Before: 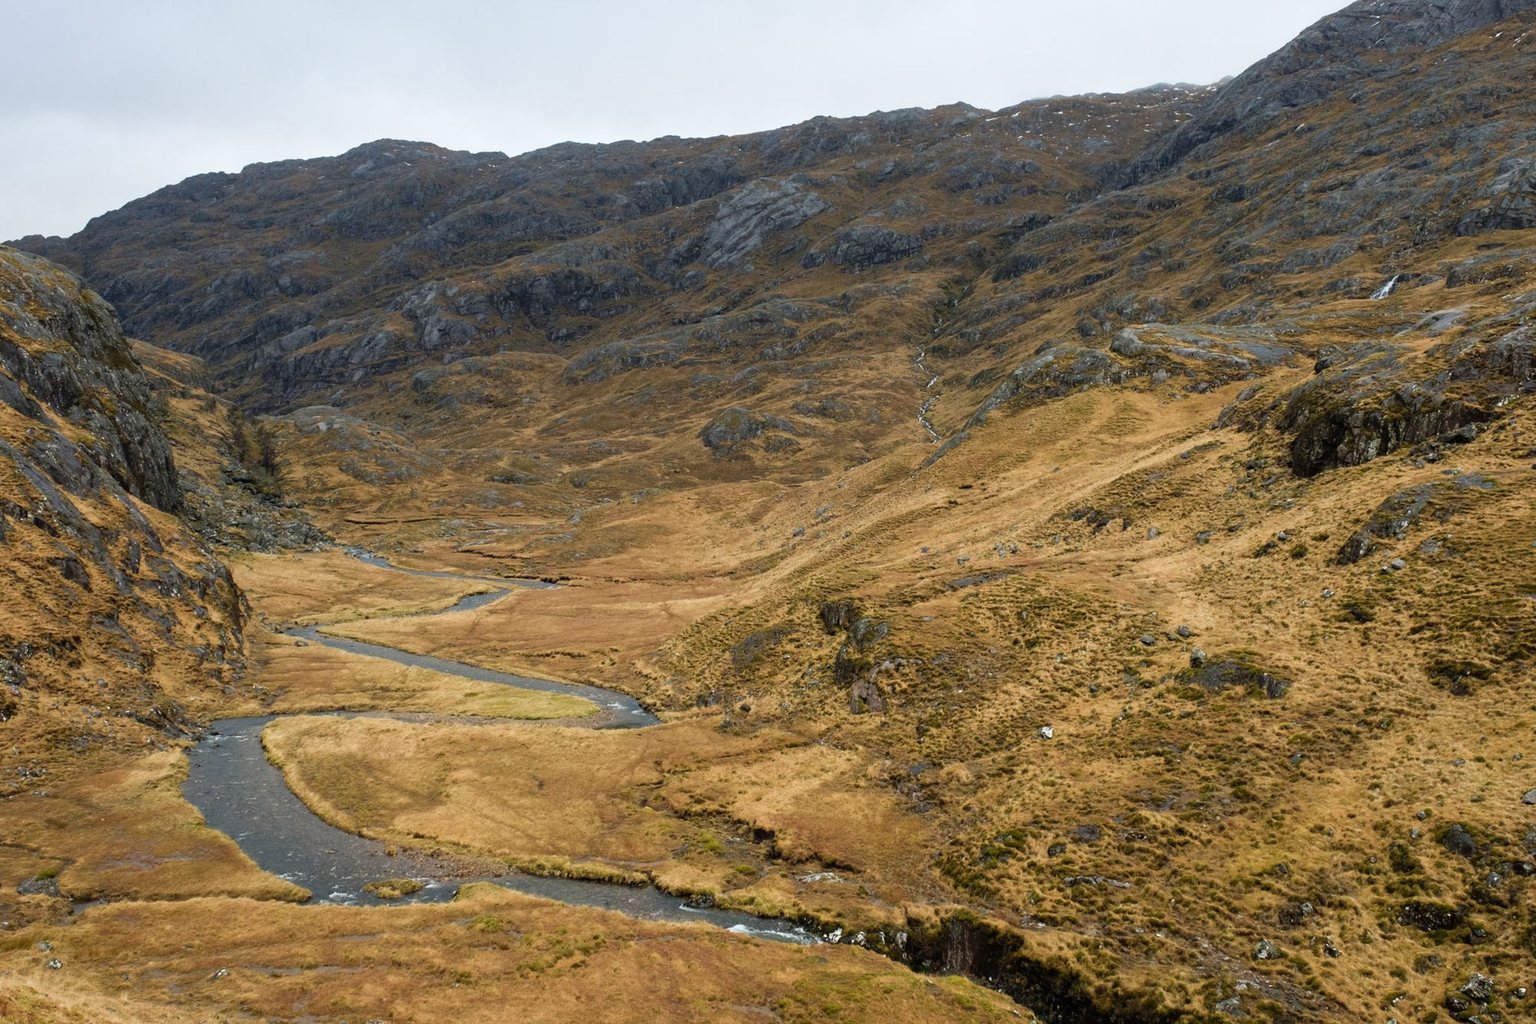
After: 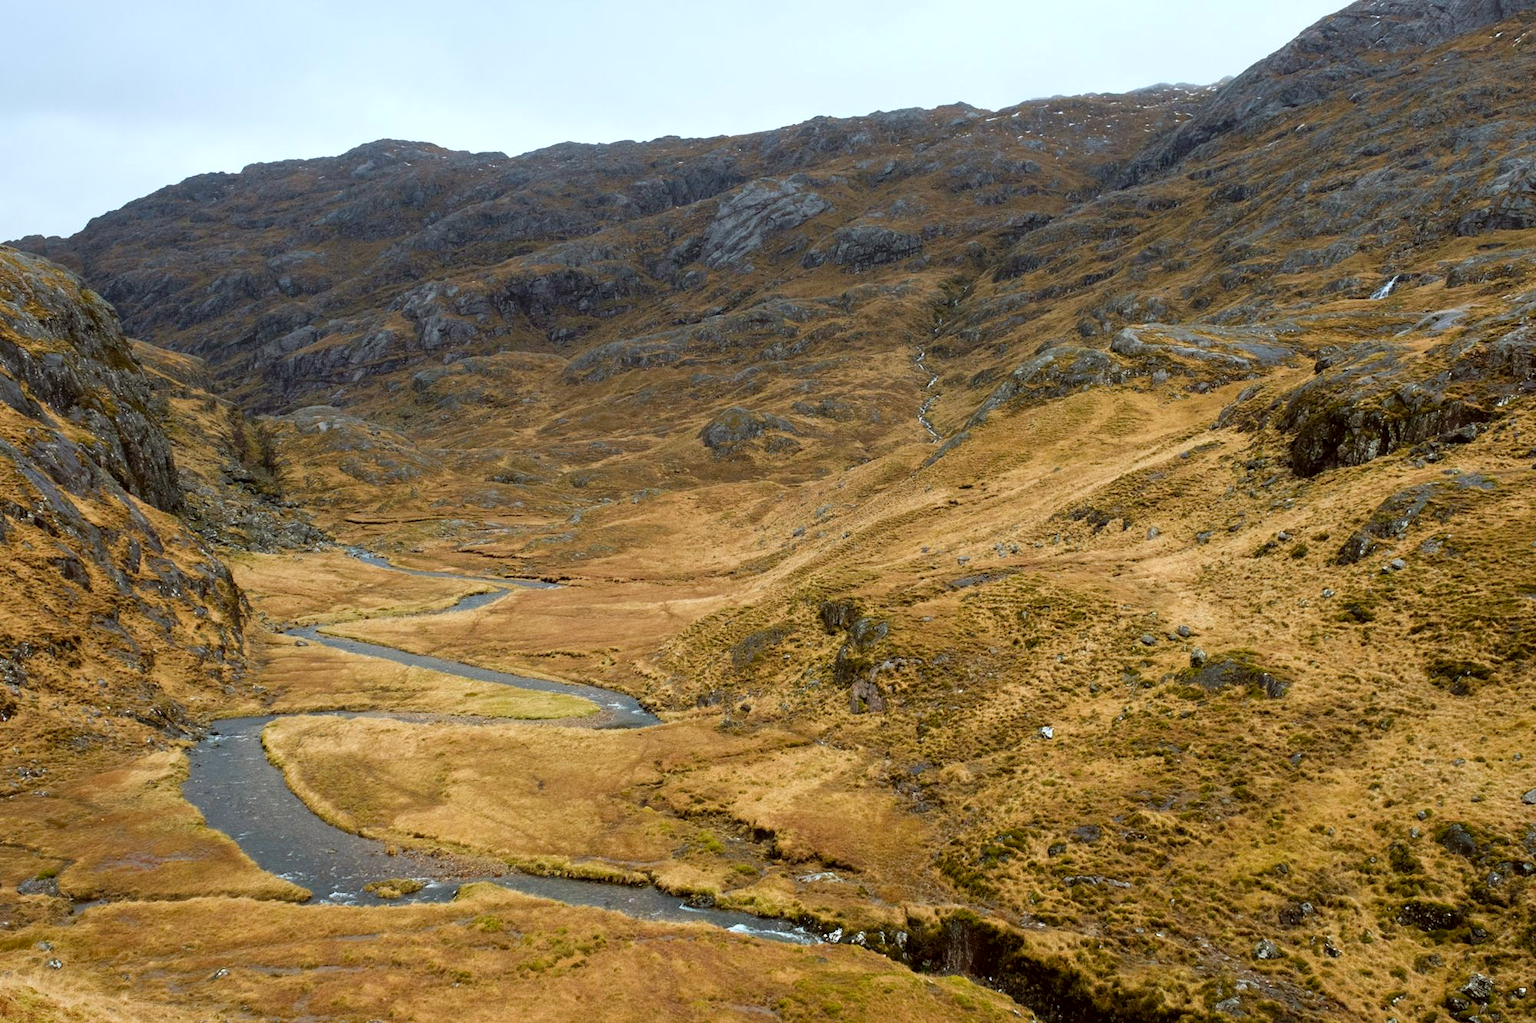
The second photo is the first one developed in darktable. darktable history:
color balance rgb: perceptual saturation grading › global saturation 10%, global vibrance 10%
color correction: highlights a* -3.28, highlights b* -6.24, shadows a* 3.1, shadows b* 5.19
exposure: black level correction 0.002, exposure 0.15 EV, compensate highlight preservation false
